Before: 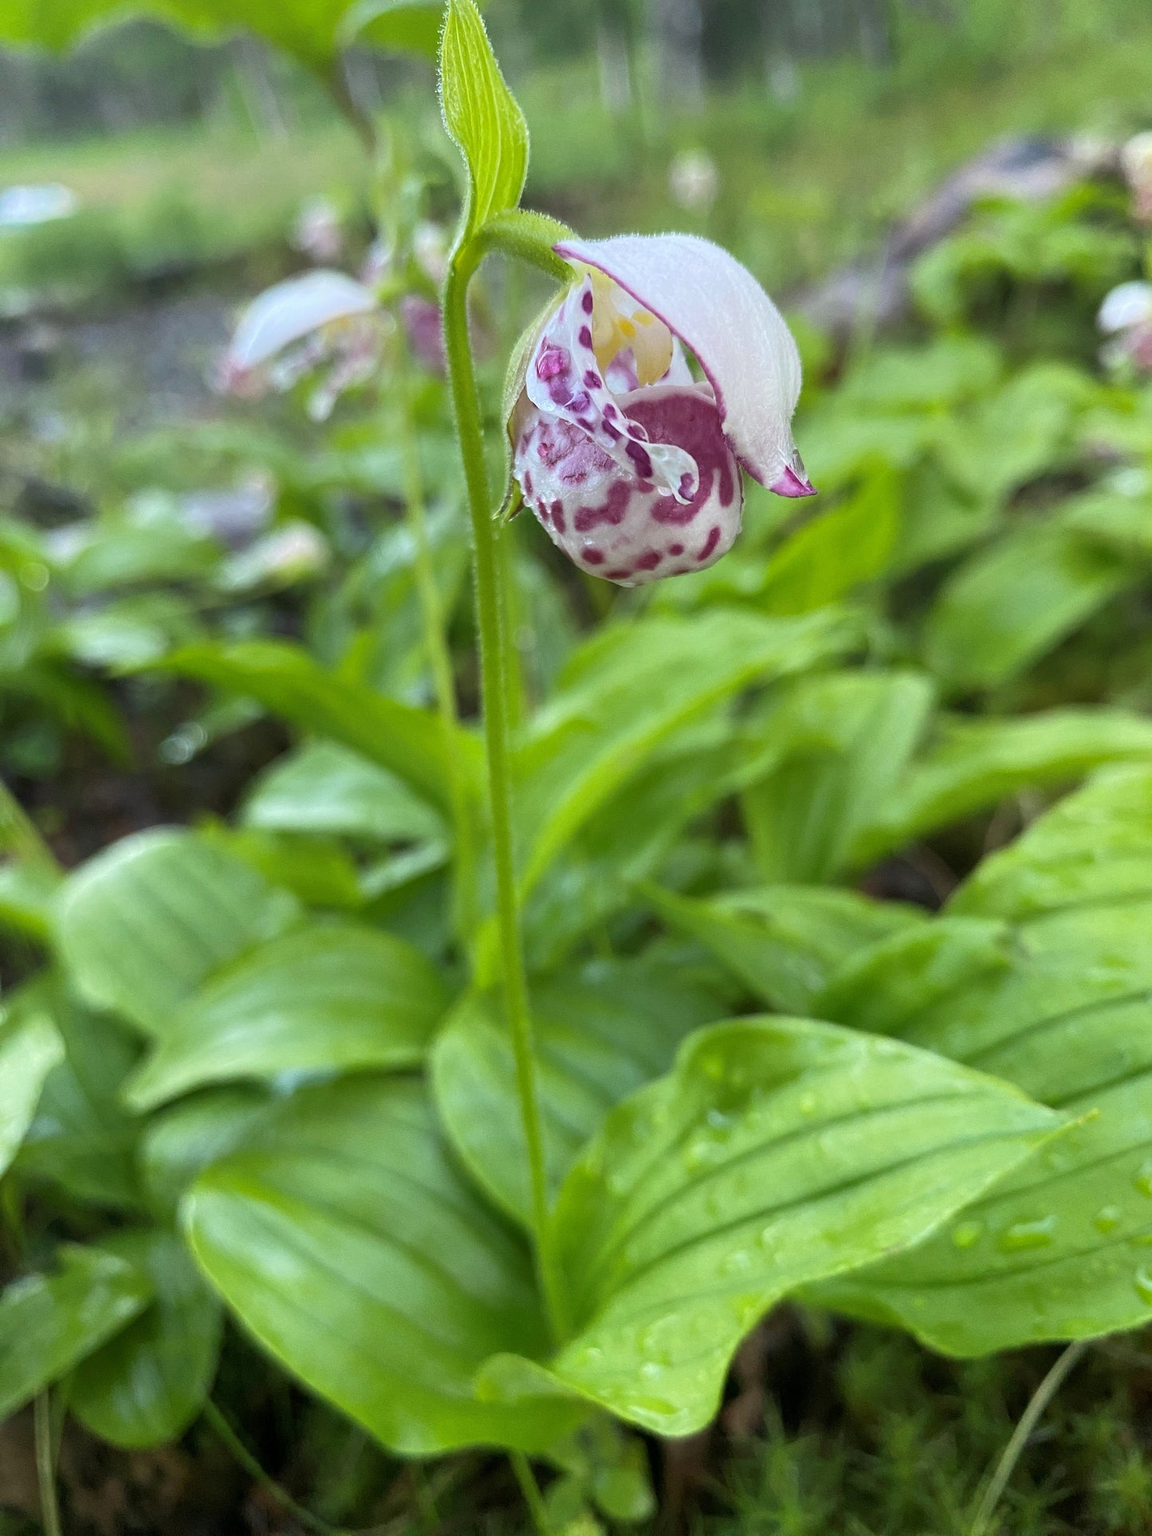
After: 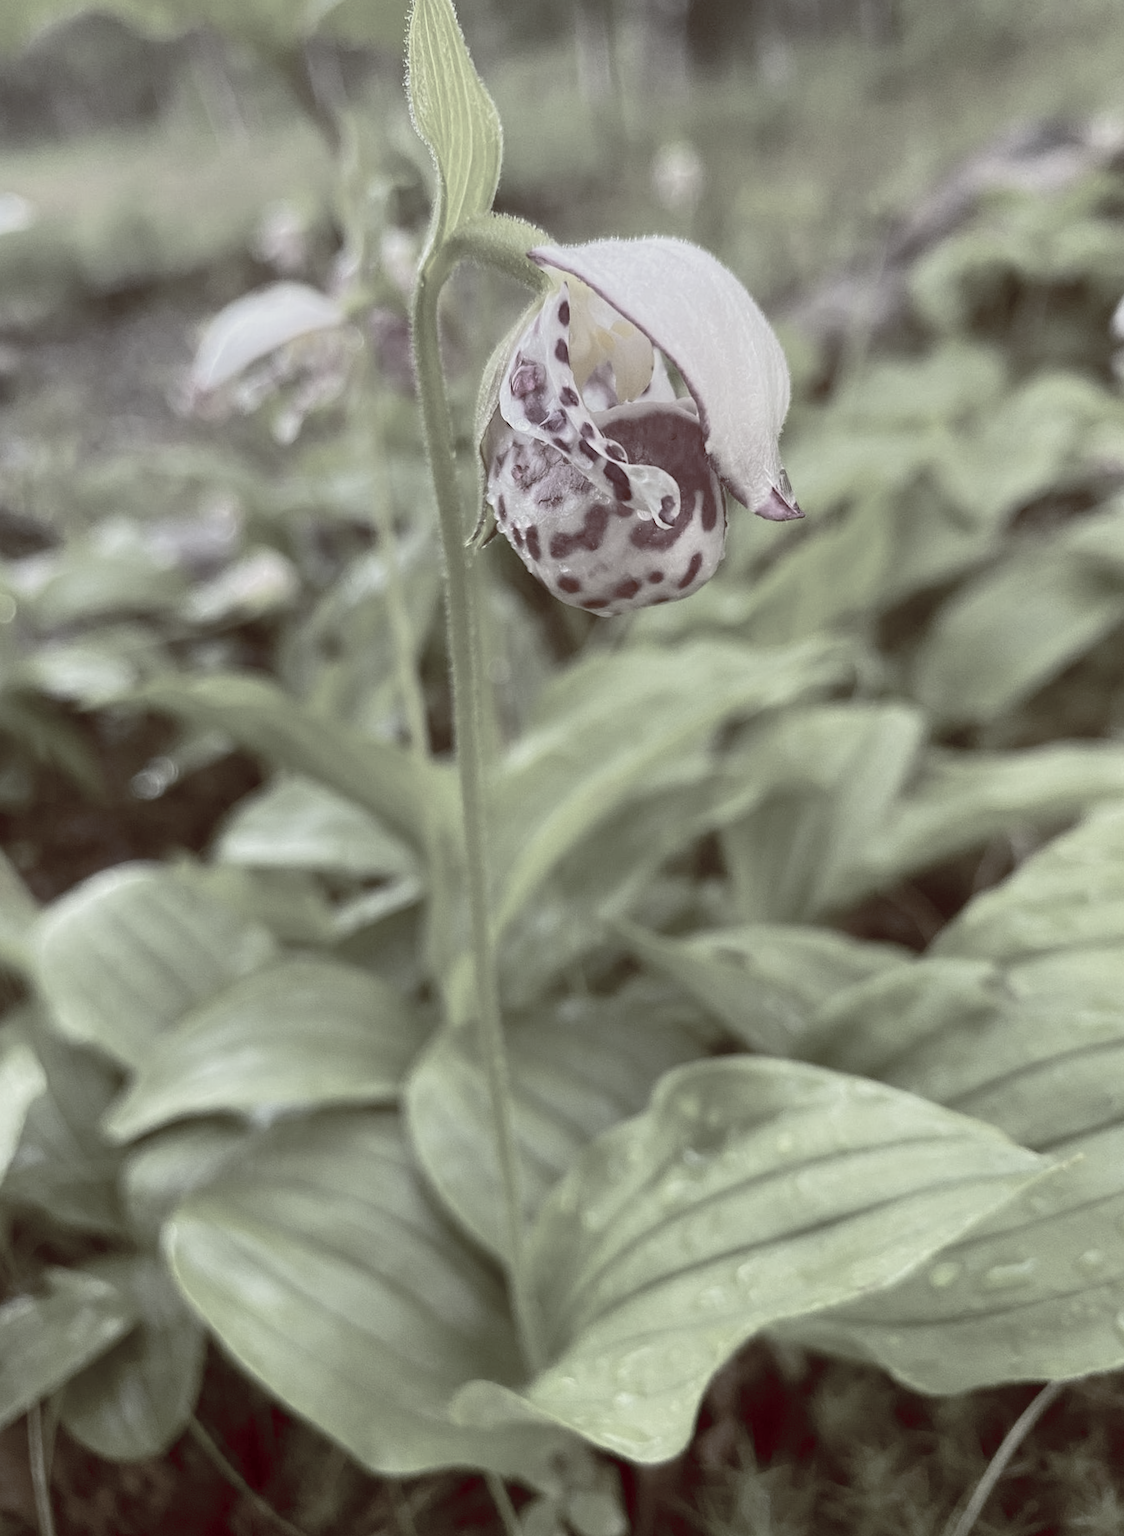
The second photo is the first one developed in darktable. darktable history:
contrast brightness saturation: contrast 0.1, saturation -0.36
rotate and perspective: rotation 0.074°, lens shift (vertical) 0.096, lens shift (horizontal) -0.041, crop left 0.043, crop right 0.952, crop top 0.024, crop bottom 0.979
color balance rgb: shadows lift › luminance 1%, shadows lift › chroma 0.2%, shadows lift › hue 20°, power › luminance 1%, power › chroma 0.4%, power › hue 34°, highlights gain › luminance 0.8%, highlights gain › chroma 0.4%, highlights gain › hue 44°, global offset › chroma 0.4%, global offset › hue 34°, white fulcrum 0.08 EV, linear chroma grading › shadows -7%, linear chroma grading › highlights -7%, linear chroma grading › global chroma -10%, linear chroma grading › mid-tones -8%, perceptual saturation grading › global saturation -28%, perceptual saturation grading › highlights -20%, perceptual saturation grading › mid-tones -24%, perceptual saturation grading › shadows -24%, perceptual brilliance grading › global brilliance -1%, perceptual brilliance grading › highlights -1%, perceptual brilliance grading › mid-tones -1%, perceptual brilliance grading › shadows -1%, global vibrance -17%, contrast -6%
